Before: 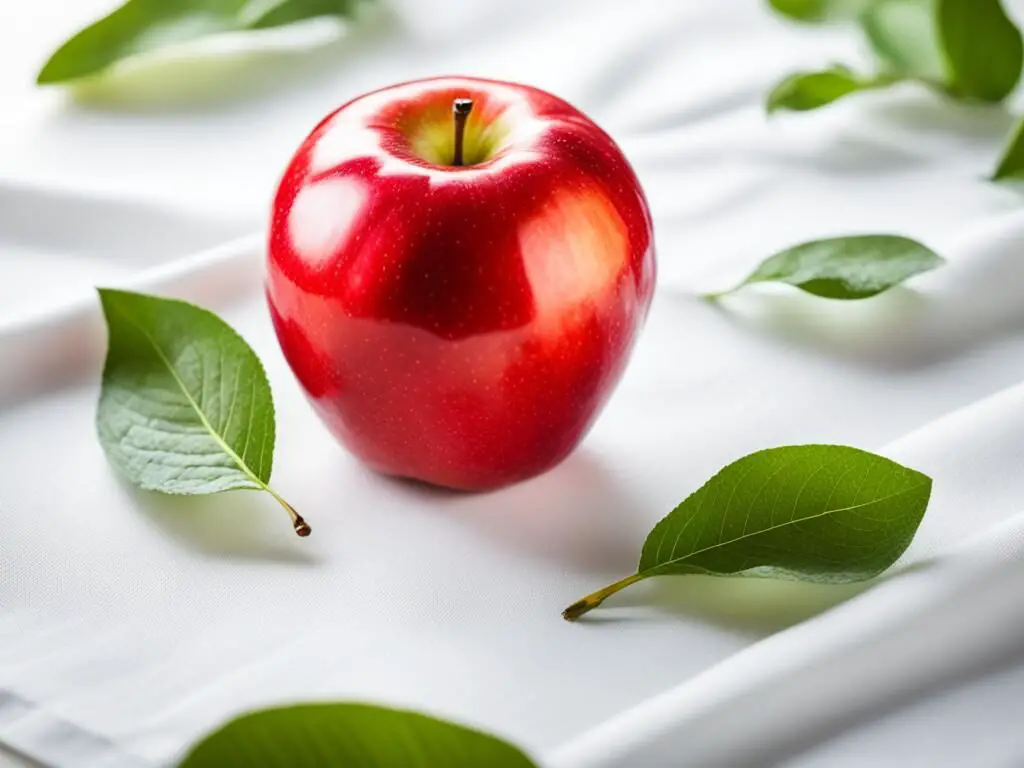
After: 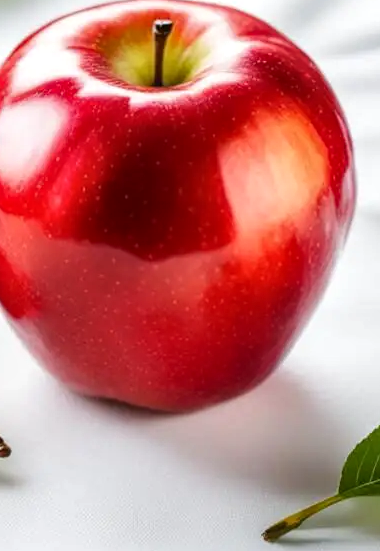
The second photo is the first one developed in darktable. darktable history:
local contrast: on, module defaults
crop and rotate: left 29.381%, top 10.37%, right 33.466%, bottom 17.758%
